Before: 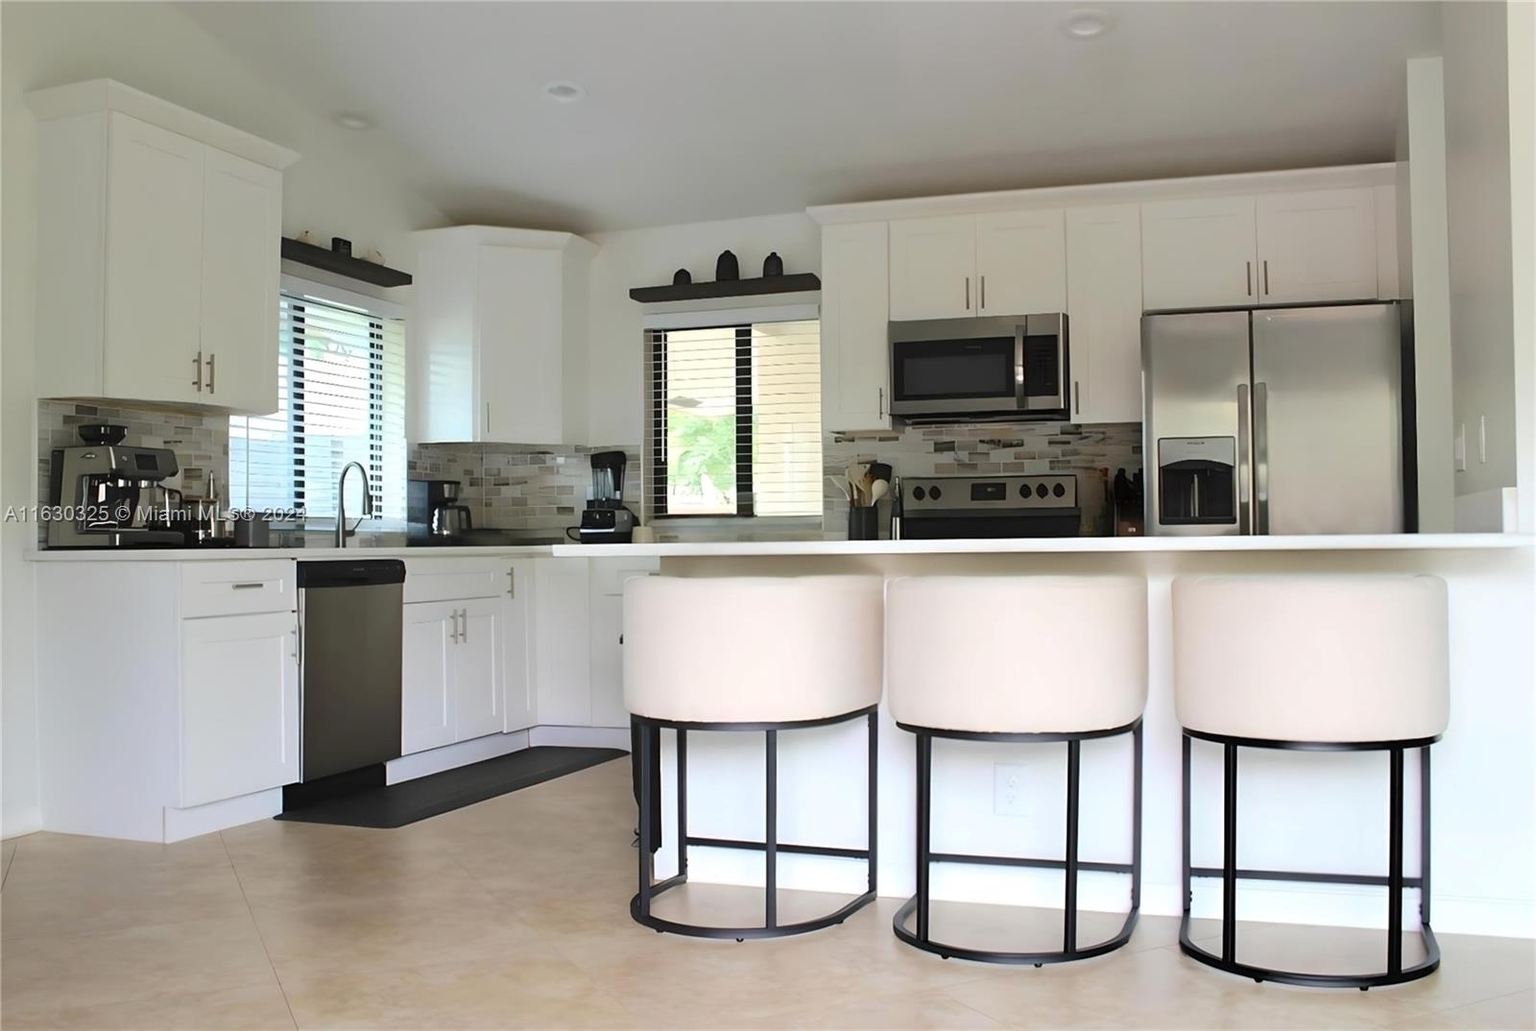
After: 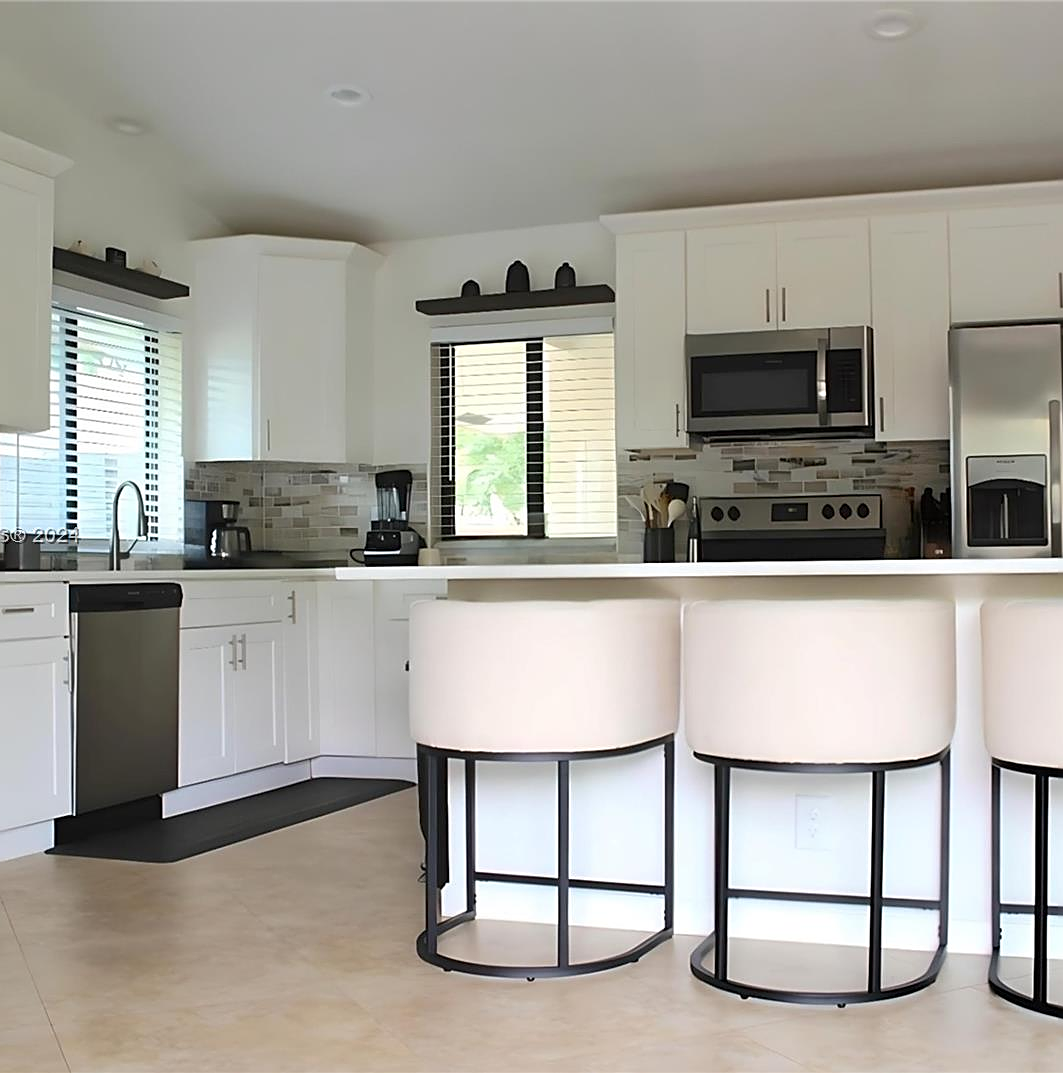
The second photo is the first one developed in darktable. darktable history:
sharpen: on, module defaults
crop and rotate: left 15.064%, right 18.449%
